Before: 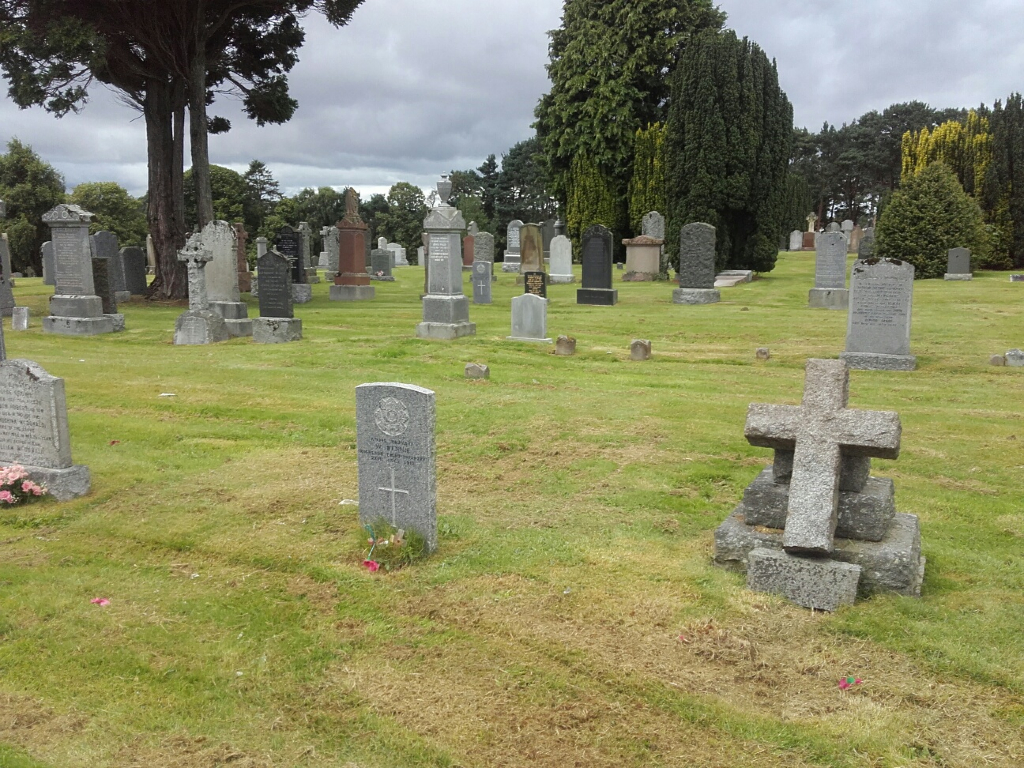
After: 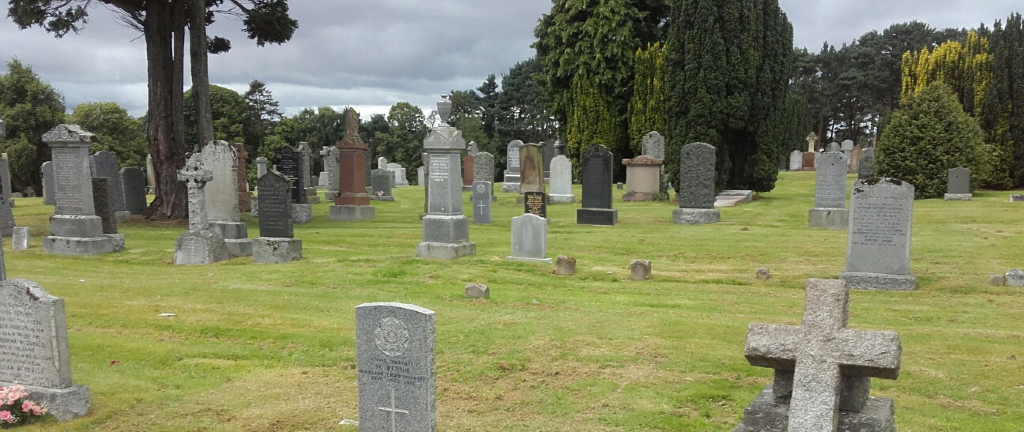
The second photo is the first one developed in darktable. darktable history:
crop and rotate: top 10.447%, bottom 33.203%
